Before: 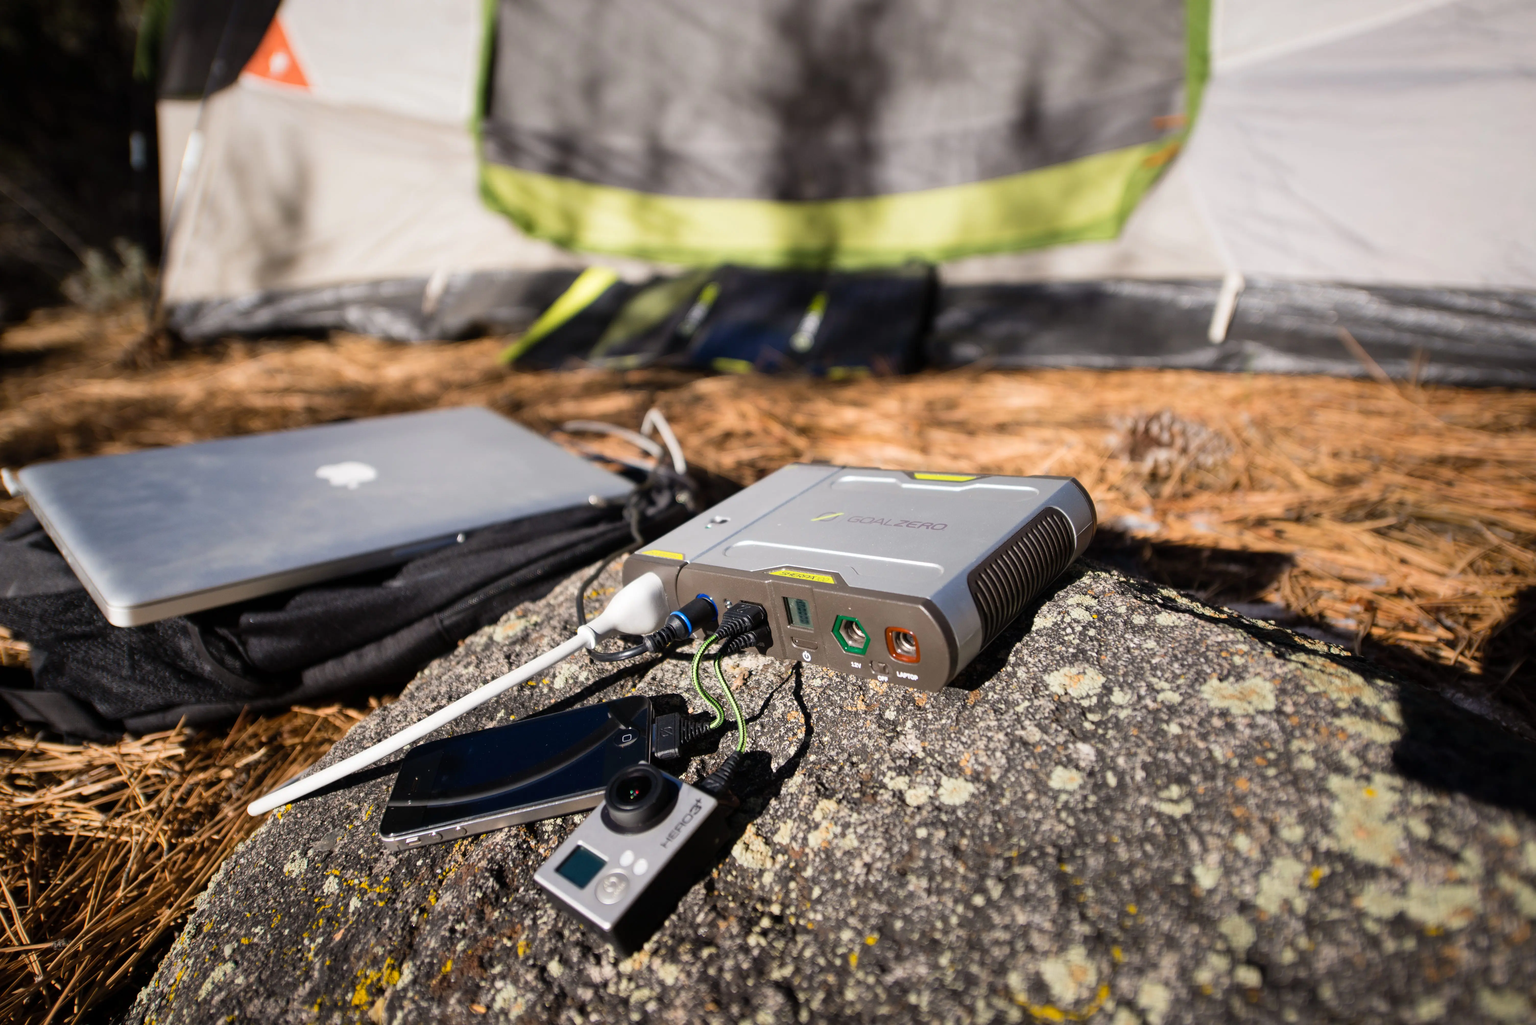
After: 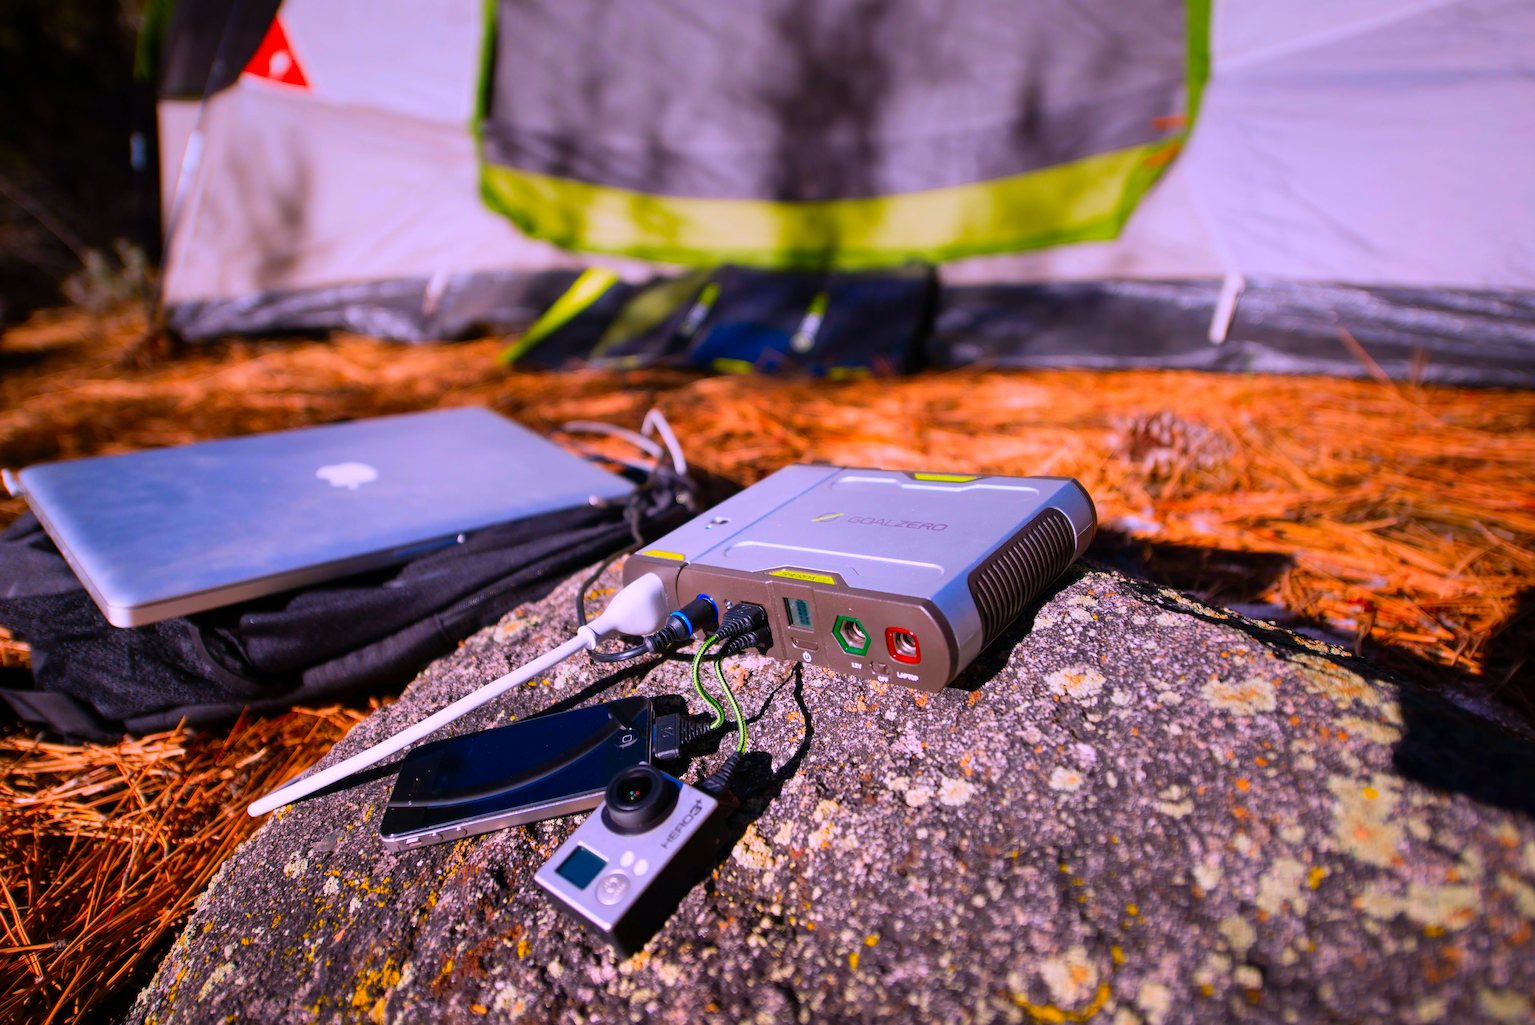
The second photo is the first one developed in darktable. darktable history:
color correction: saturation 2.15
graduated density: on, module defaults
white balance: red 1.042, blue 1.17
